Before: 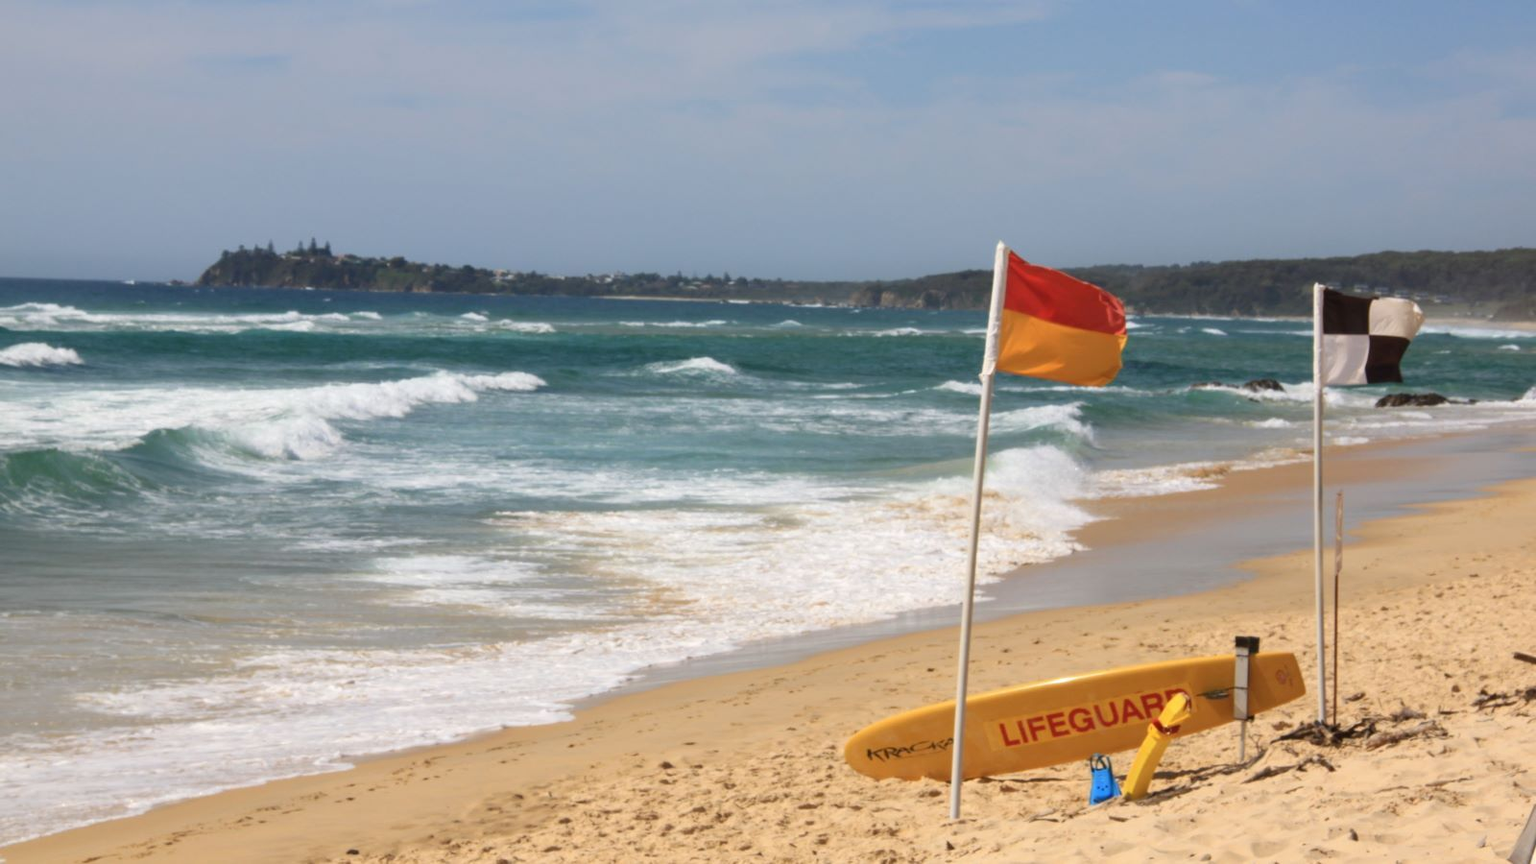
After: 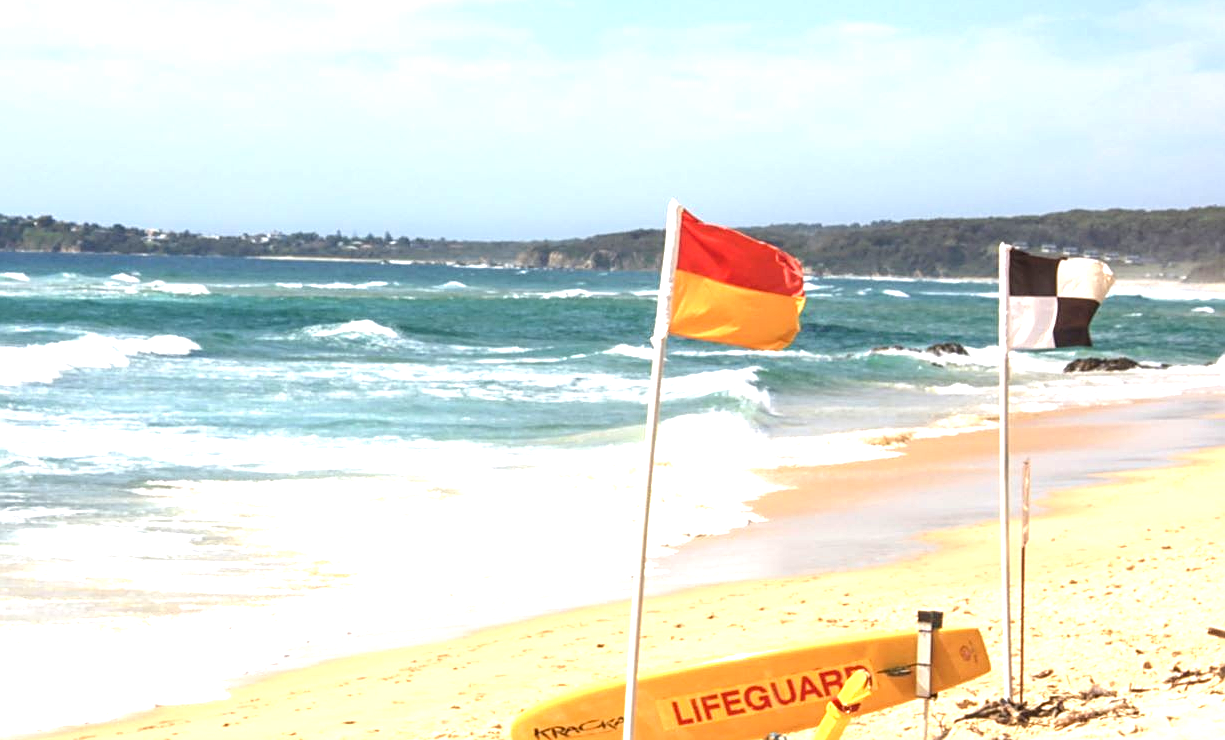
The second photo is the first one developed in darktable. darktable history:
crop: left 23.095%, top 5.827%, bottom 11.854%
exposure: black level correction 0, exposure 1.45 EV, compensate exposure bias true, compensate highlight preservation false
local contrast: on, module defaults
sharpen: on, module defaults
